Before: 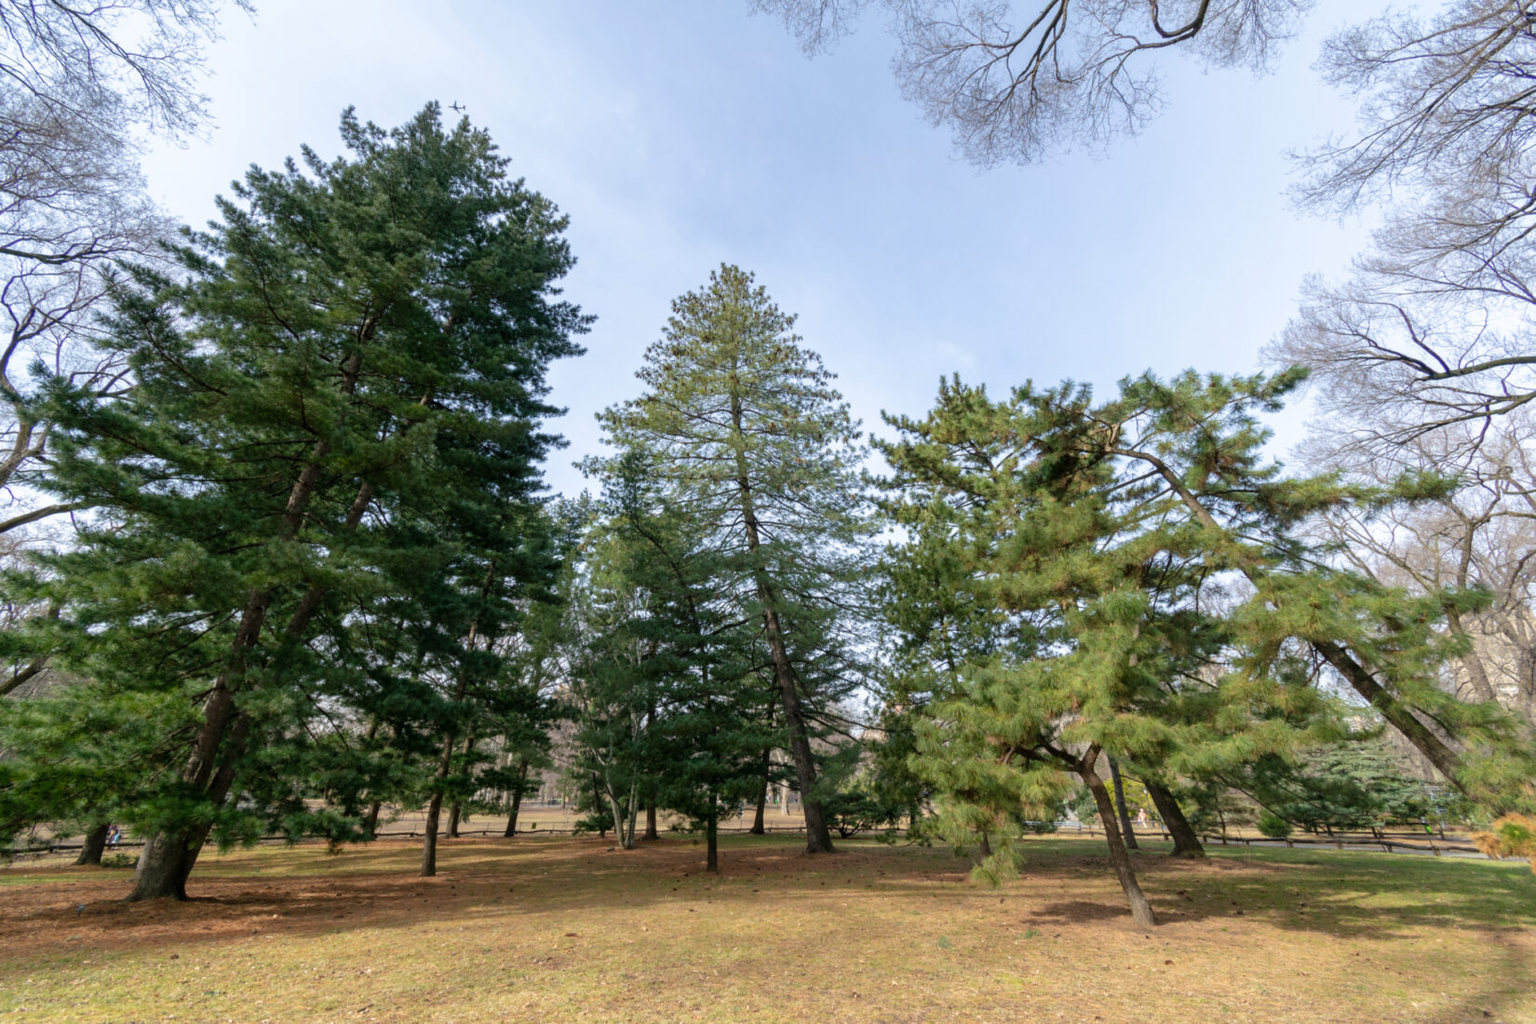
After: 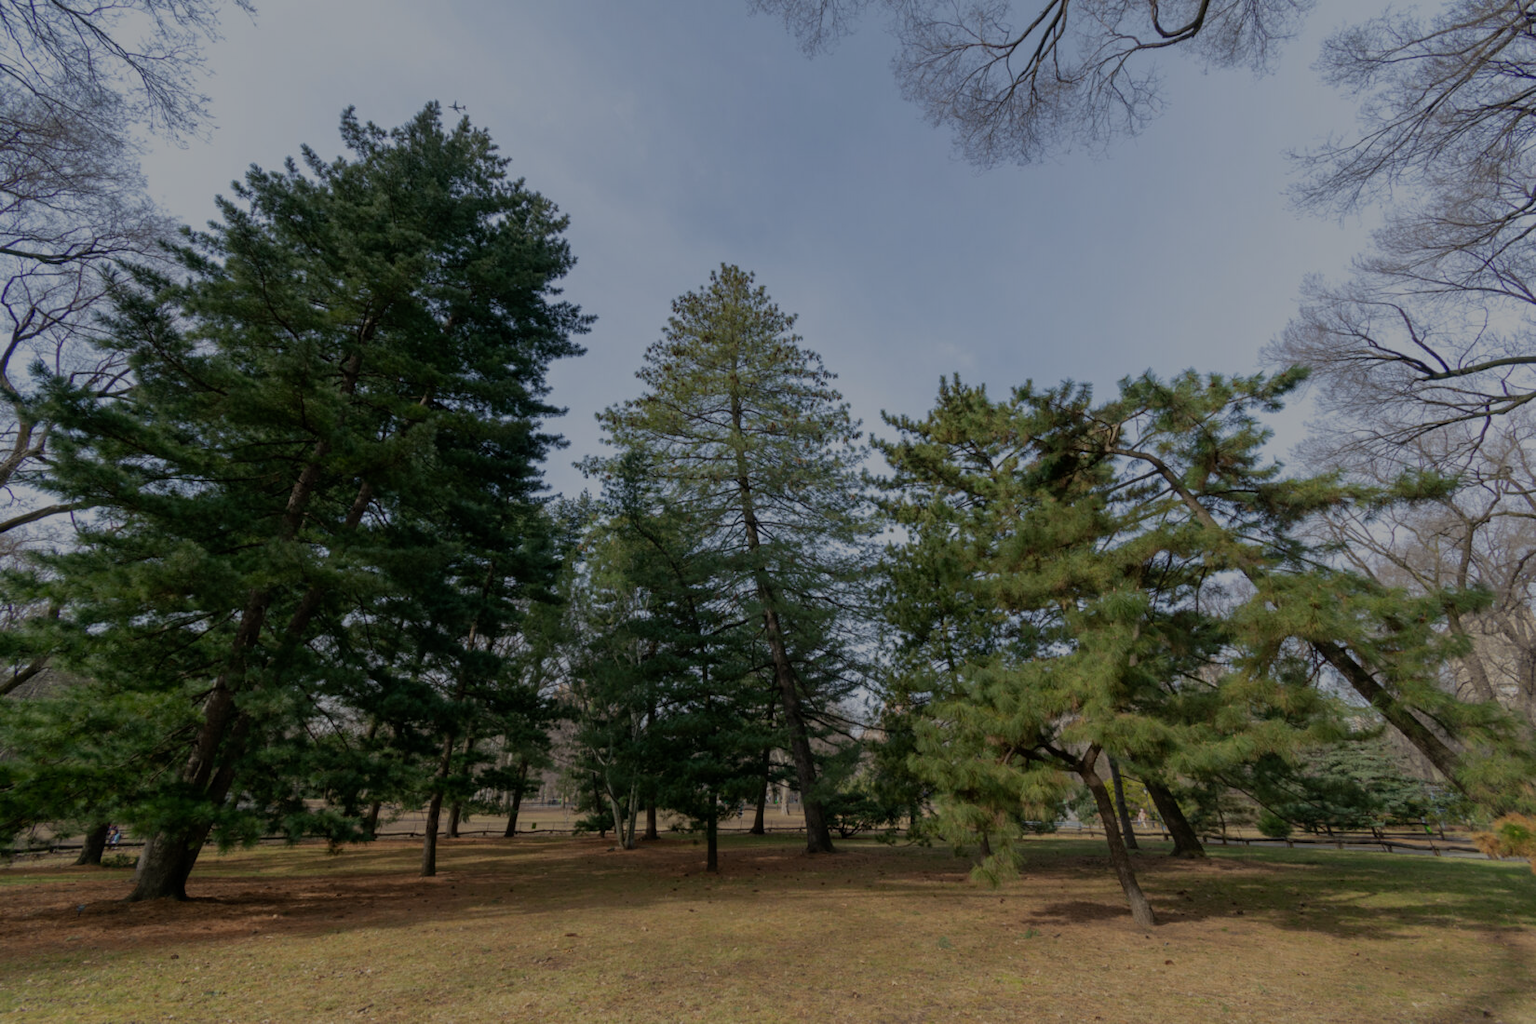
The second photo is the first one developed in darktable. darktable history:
exposure: exposure -1.407 EV, compensate highlight preservation false
